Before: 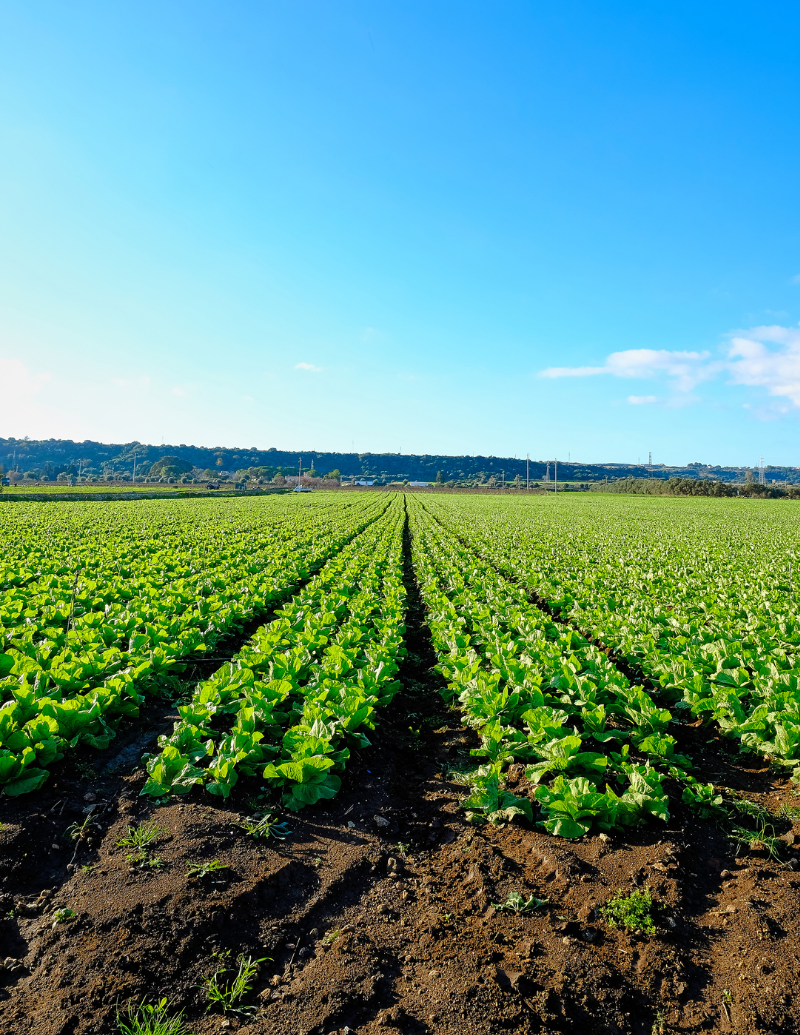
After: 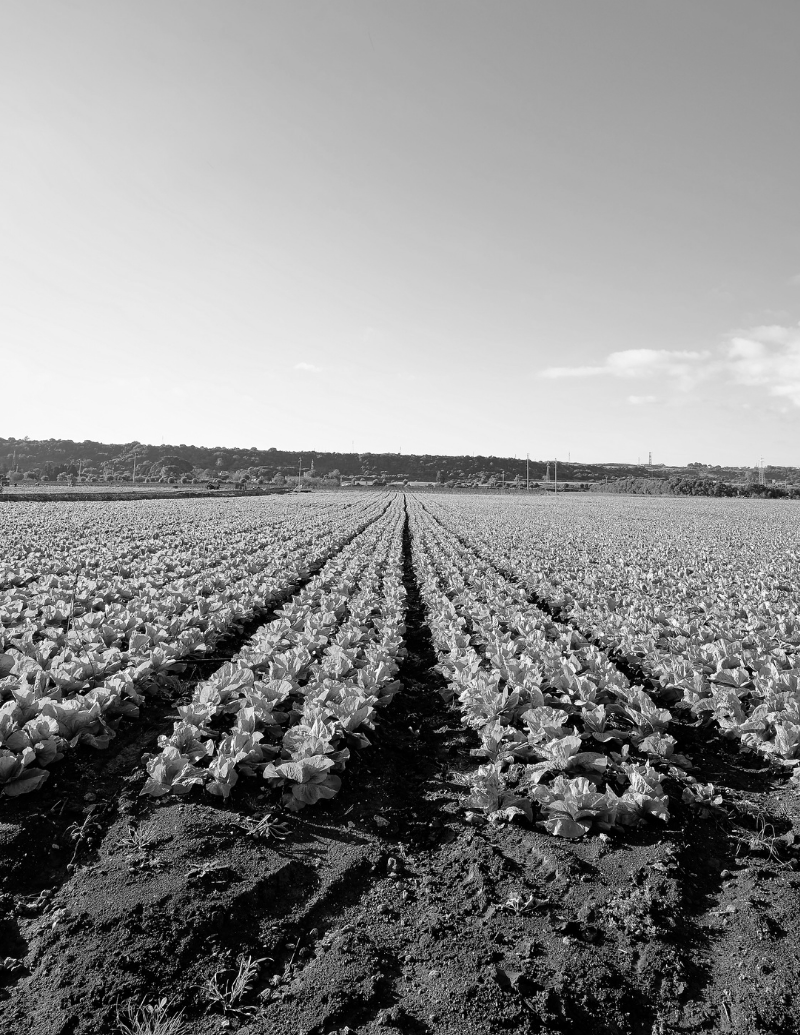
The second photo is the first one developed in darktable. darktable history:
color calibration: output R [1.063, -0.012, -0.003, 0], output G [0, 1.022, 0.021, 0], output B [-0.079, 0.047, 1, 0], illuminant custom, x 0.389, y 0.387, temperature 3838.64 K
monochrome: on, module defaults
